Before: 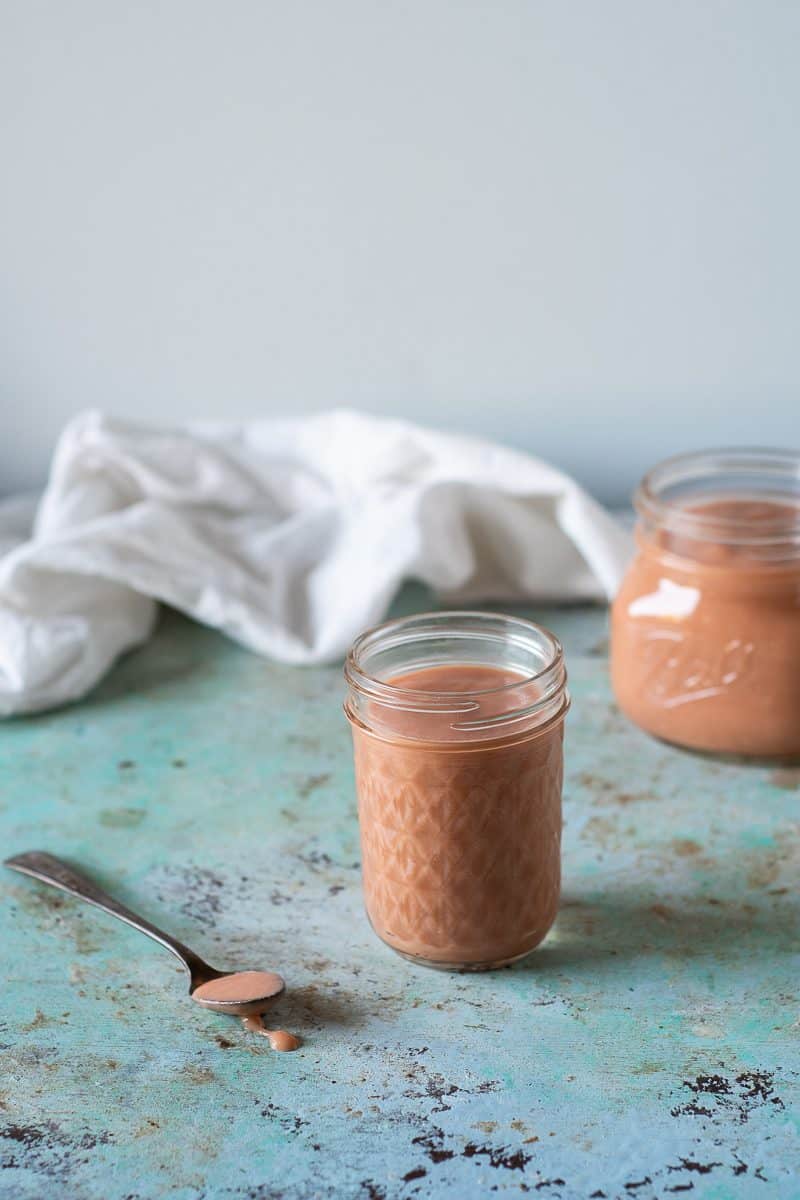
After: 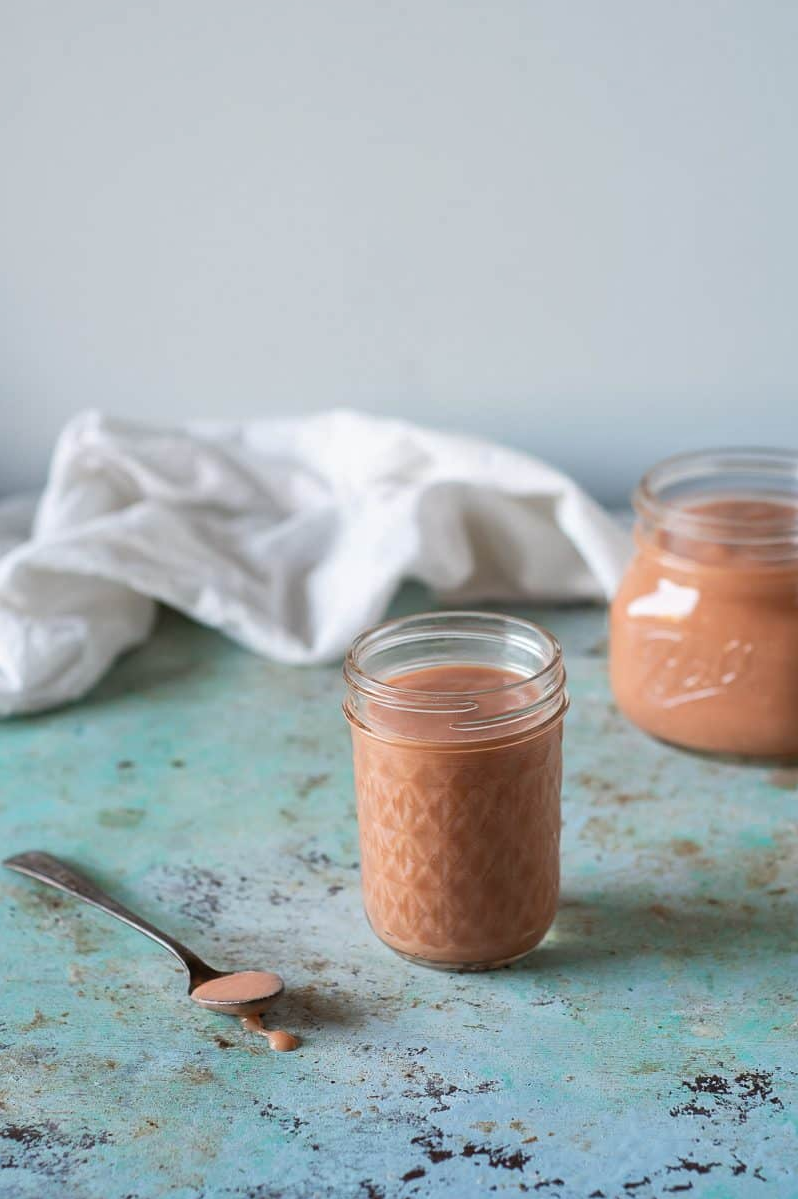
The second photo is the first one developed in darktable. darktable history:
crop: left 0.154%
shadows and highlights: shadows 25.38, highlights -25.63
